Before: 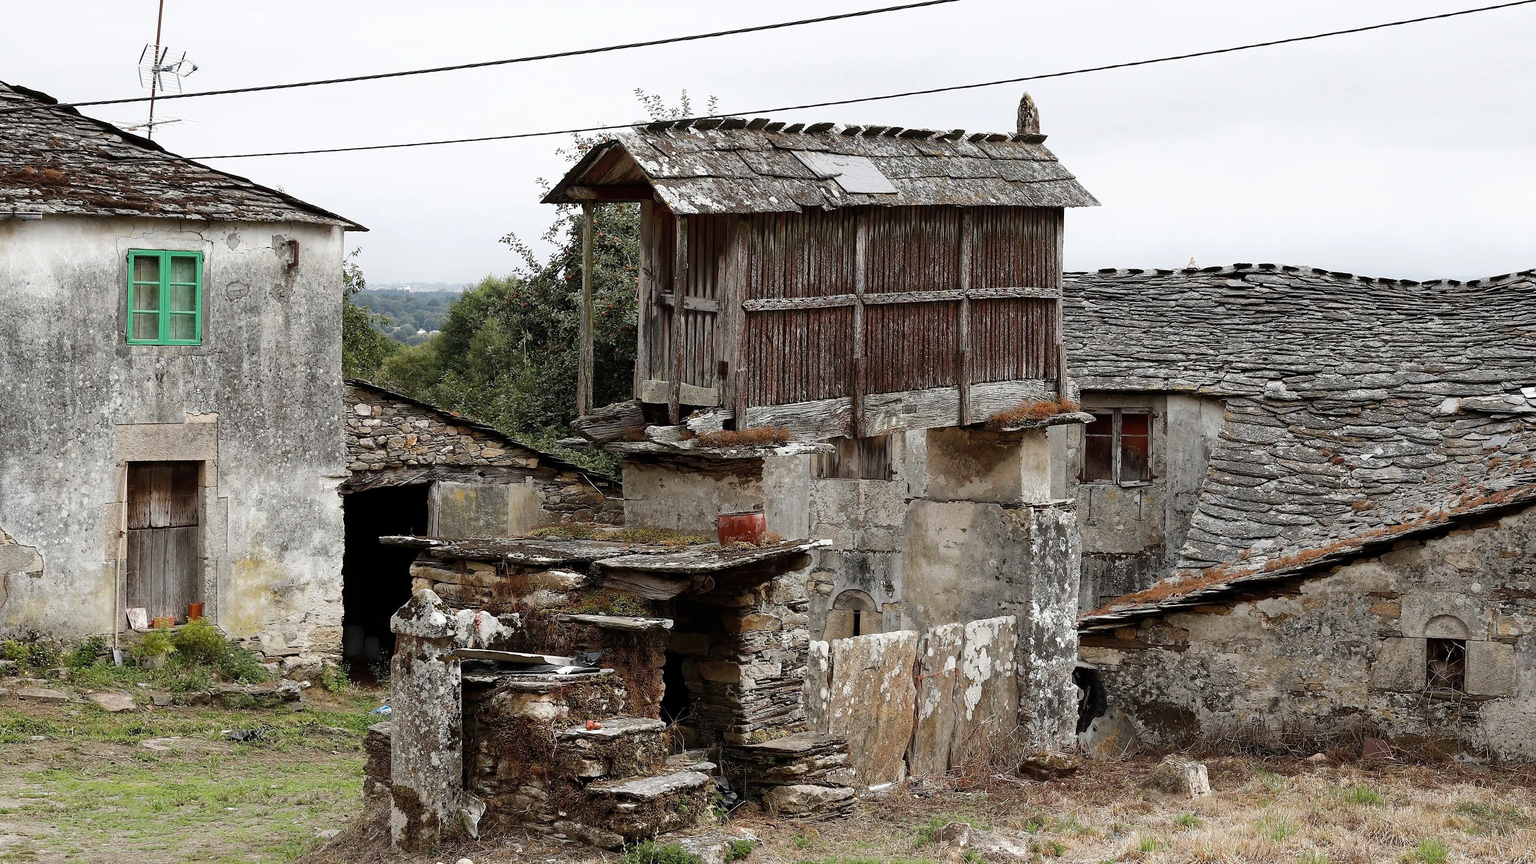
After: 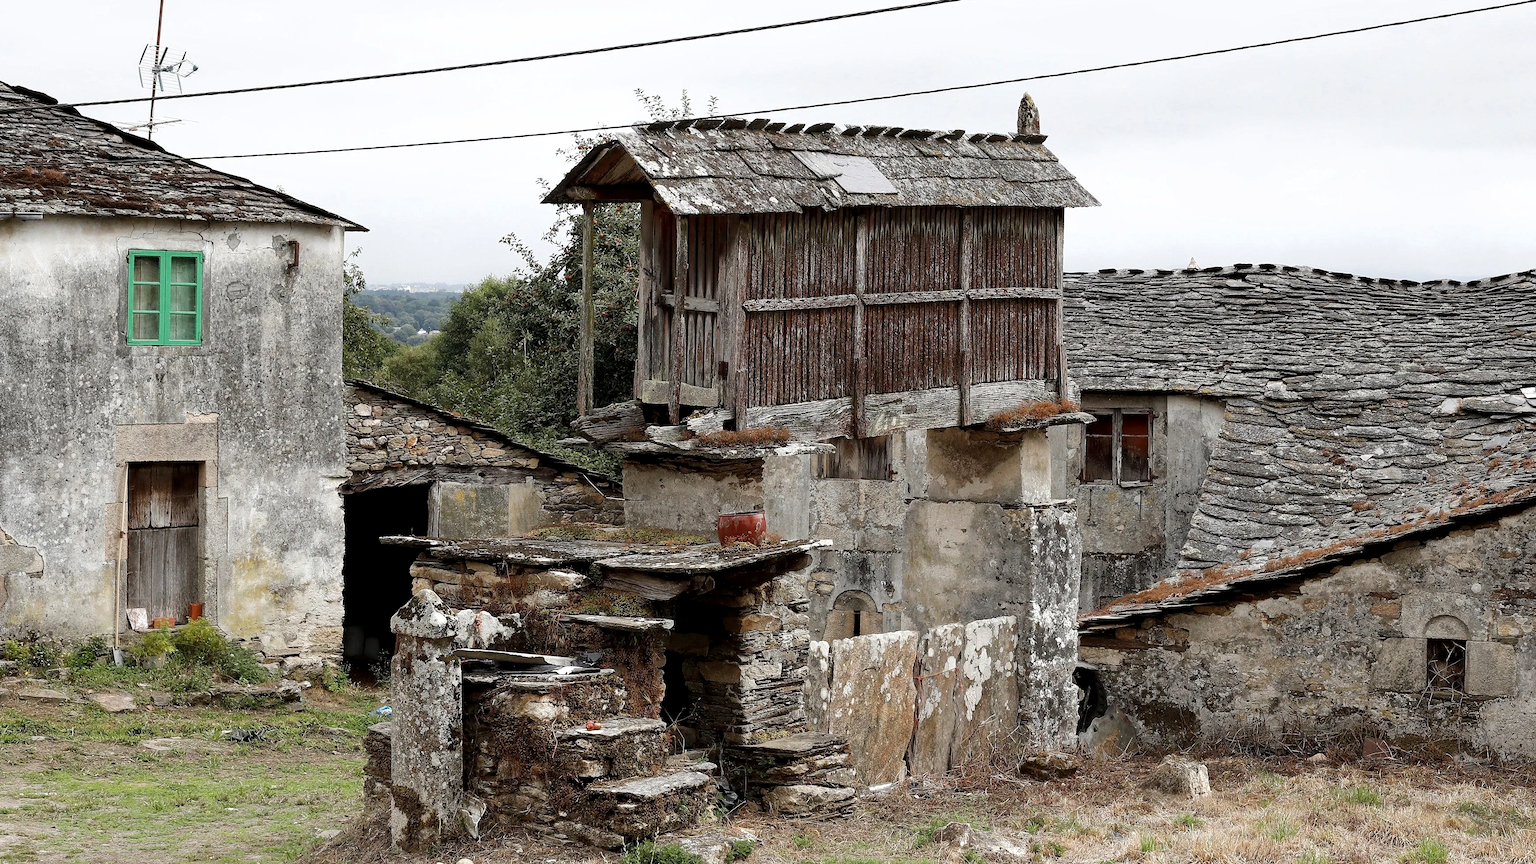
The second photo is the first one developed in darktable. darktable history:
local contrast: highlights 106%, shadows 103%, detail 119%, midtone range 0.2
